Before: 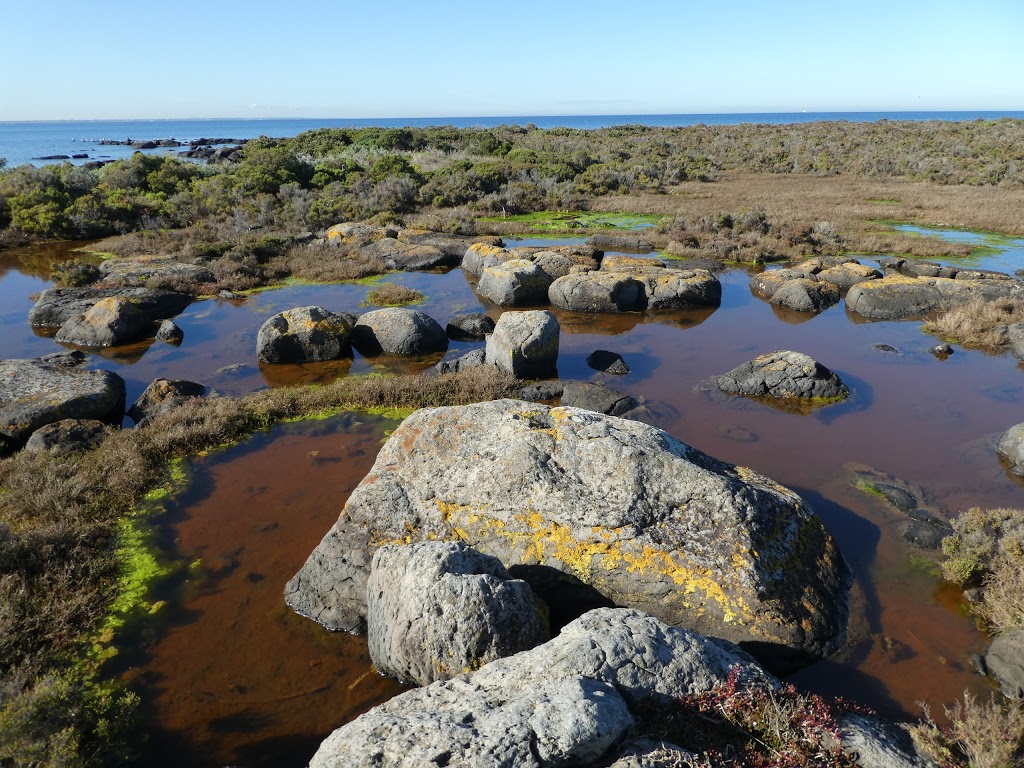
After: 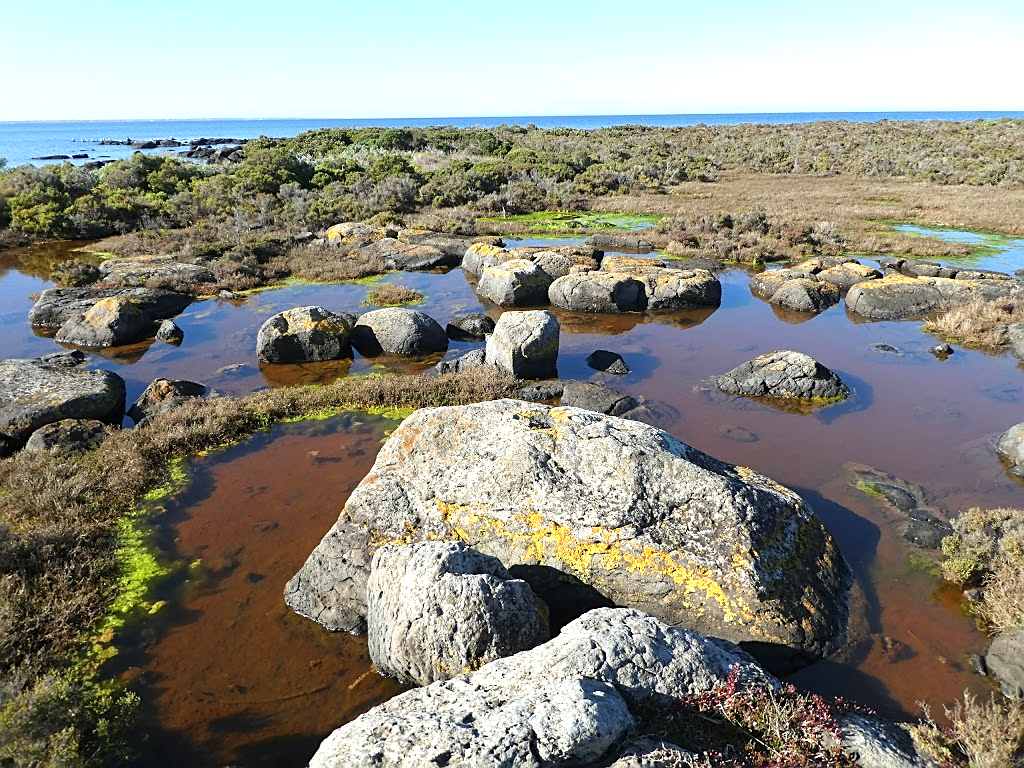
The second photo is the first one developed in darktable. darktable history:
exposure: black level correction 0, exposure 0.694 EV, compensate highlight preservation false
sharpen: on, module defaults
